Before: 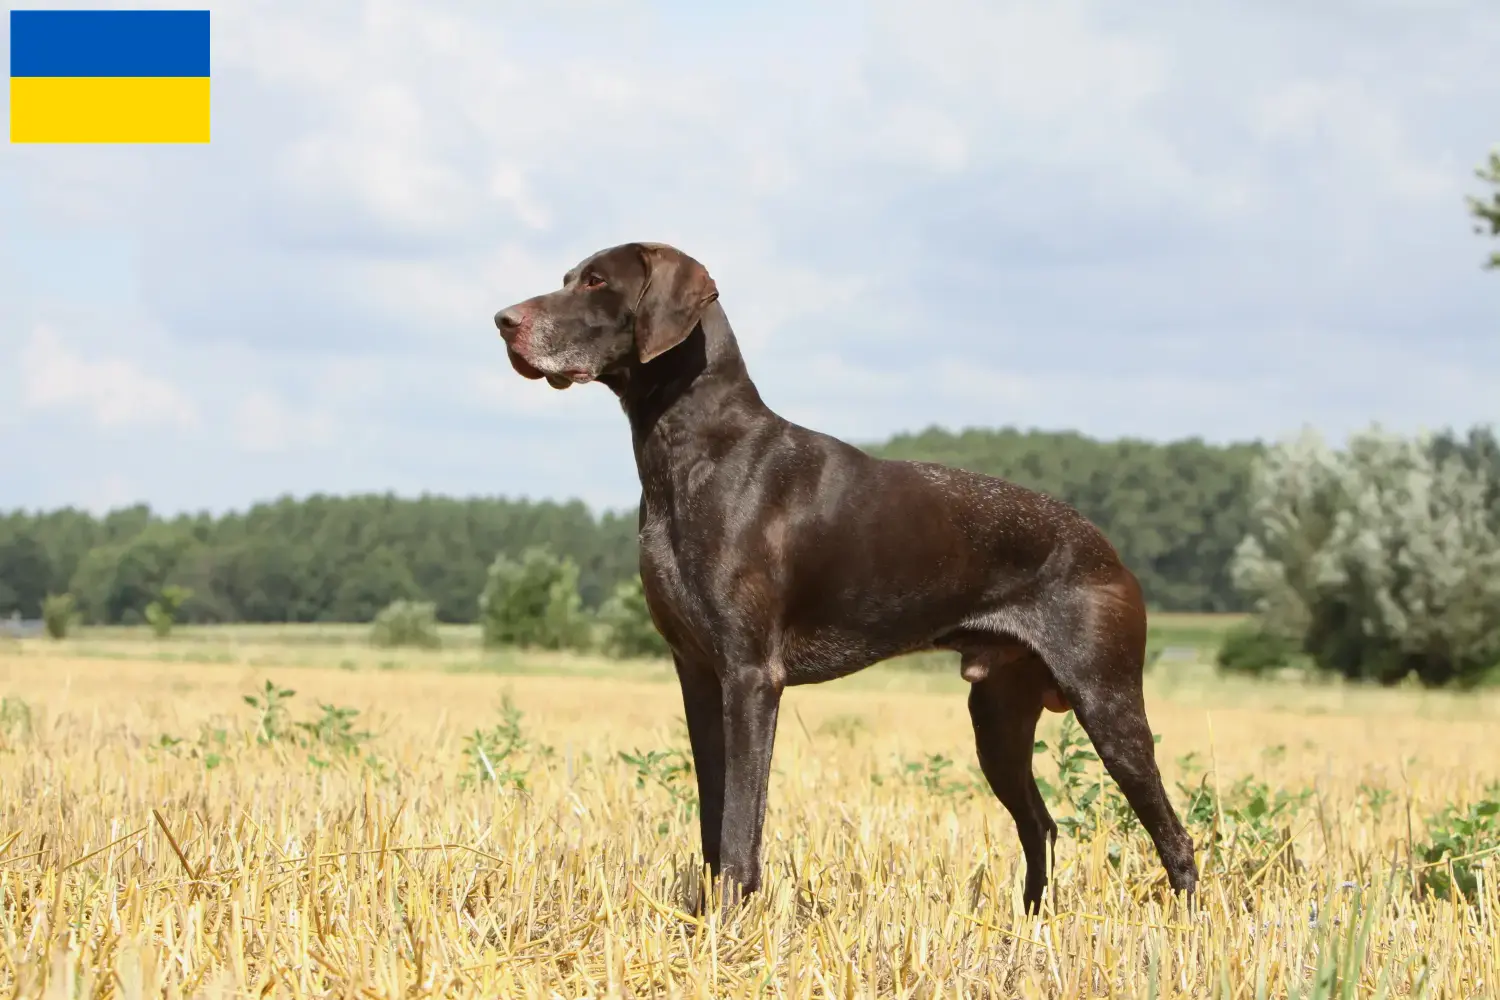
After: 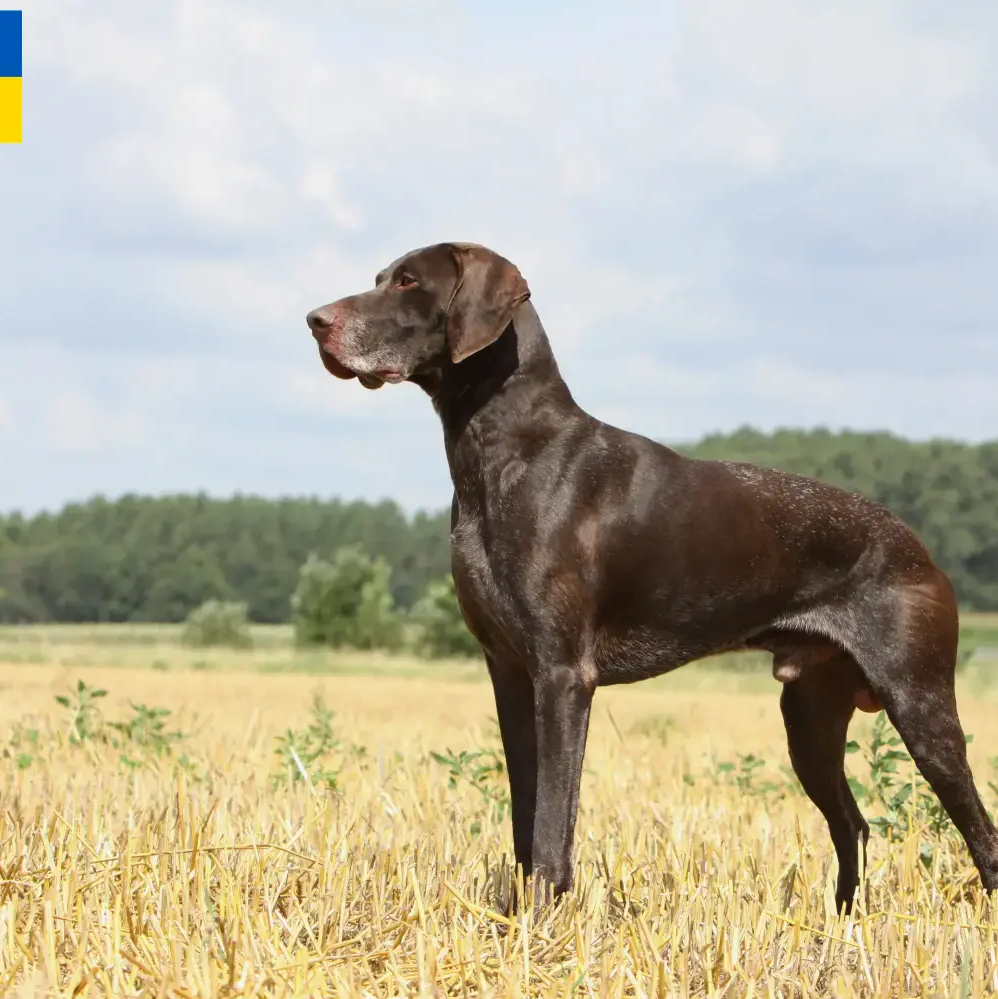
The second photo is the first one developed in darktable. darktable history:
crop and rotate: left 12.59%, right 20.825%
